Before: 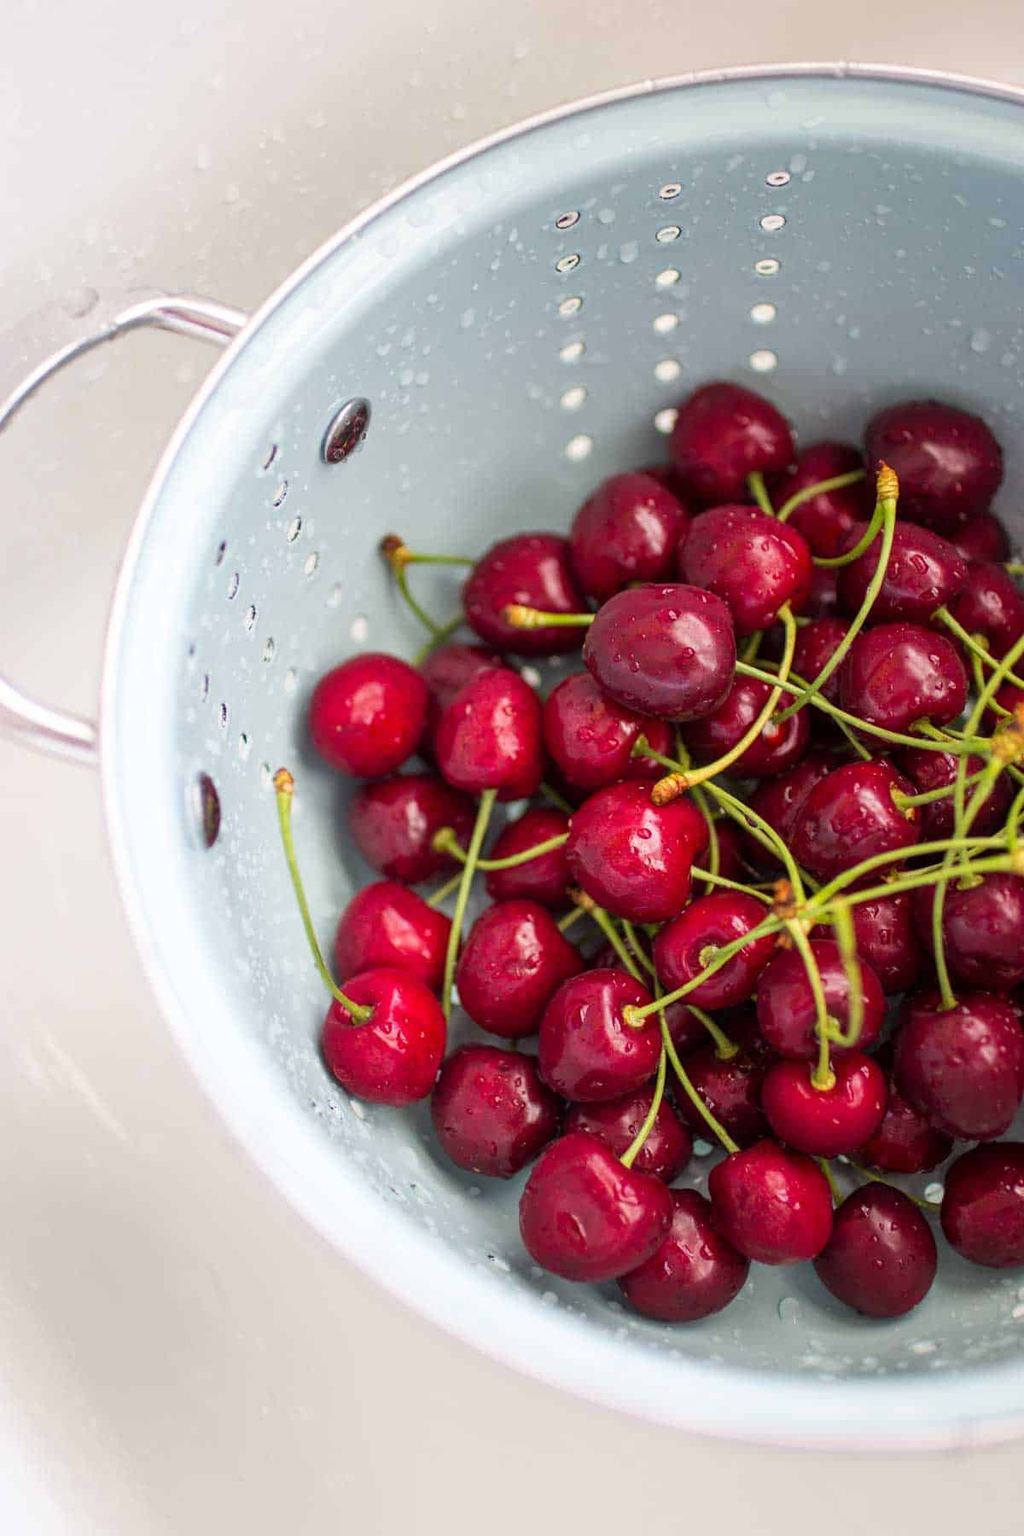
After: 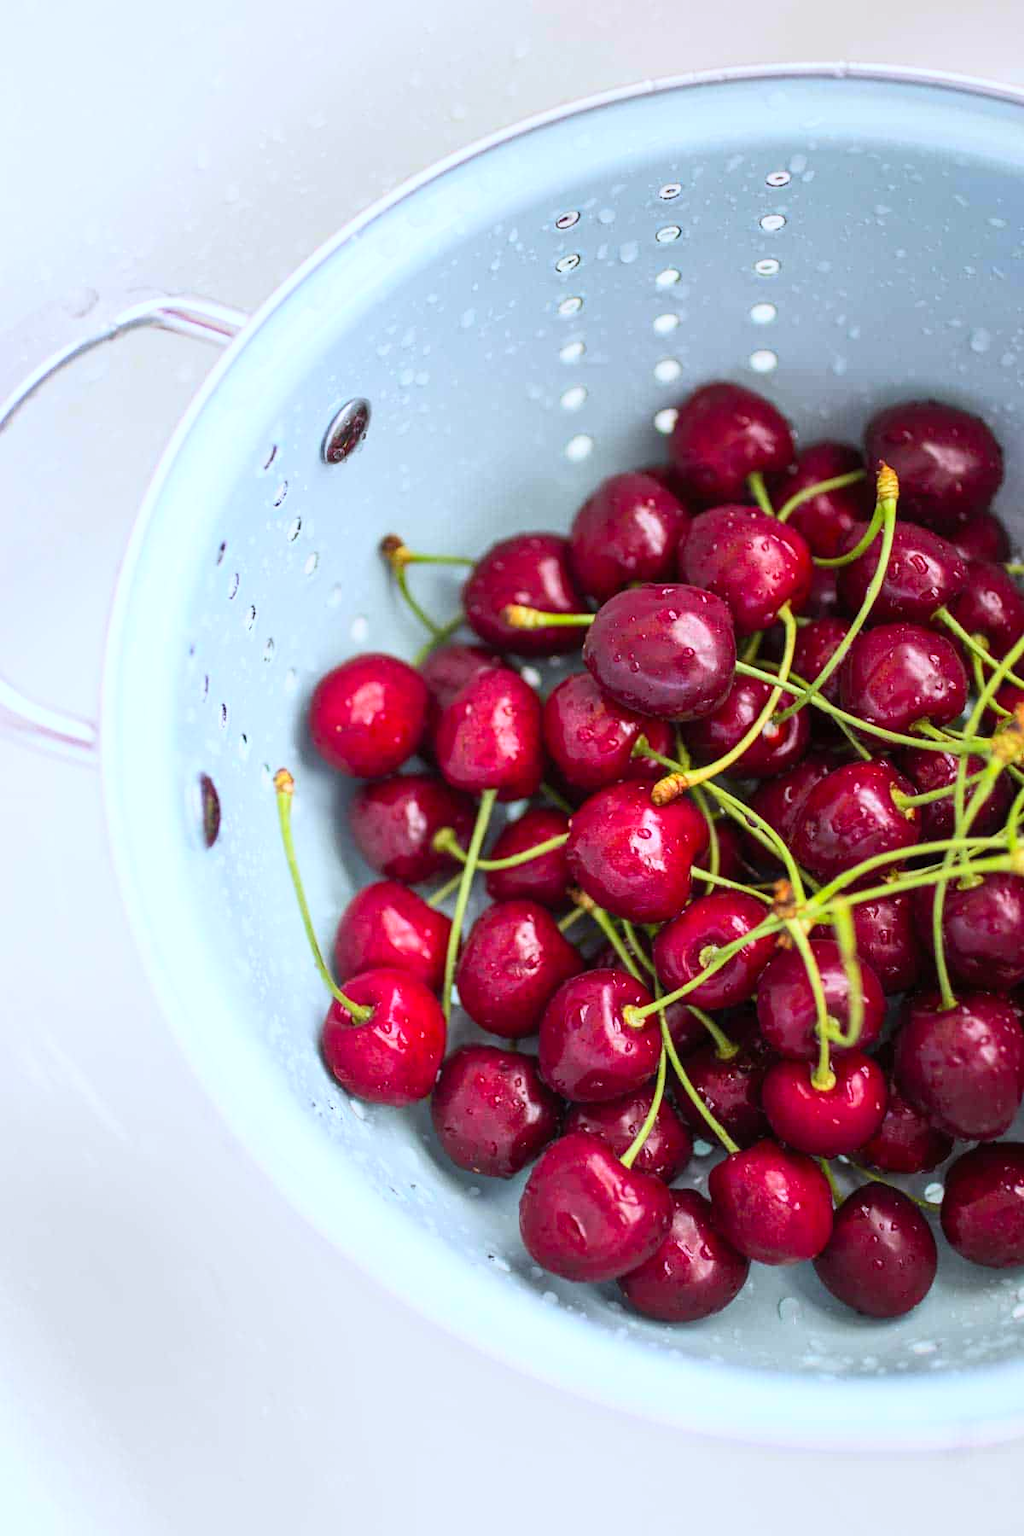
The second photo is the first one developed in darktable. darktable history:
contrast brightness saturation: contrast 0.2, brightness 0.15, saturation 0.14
white balance: red 0.924, blue 1.095
